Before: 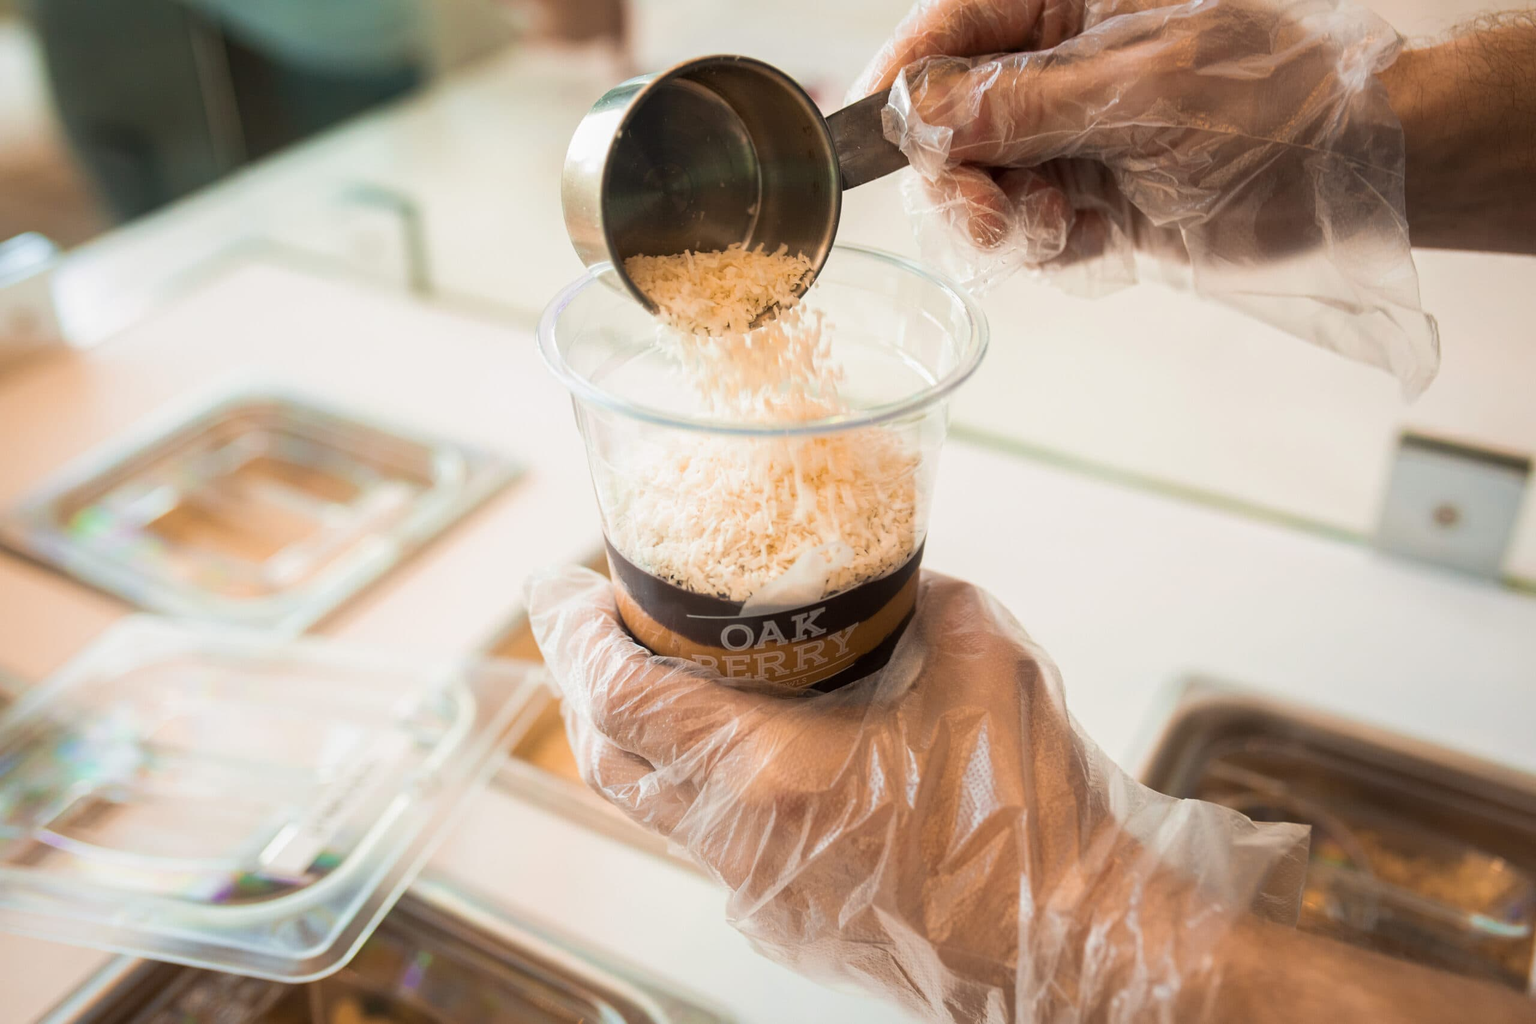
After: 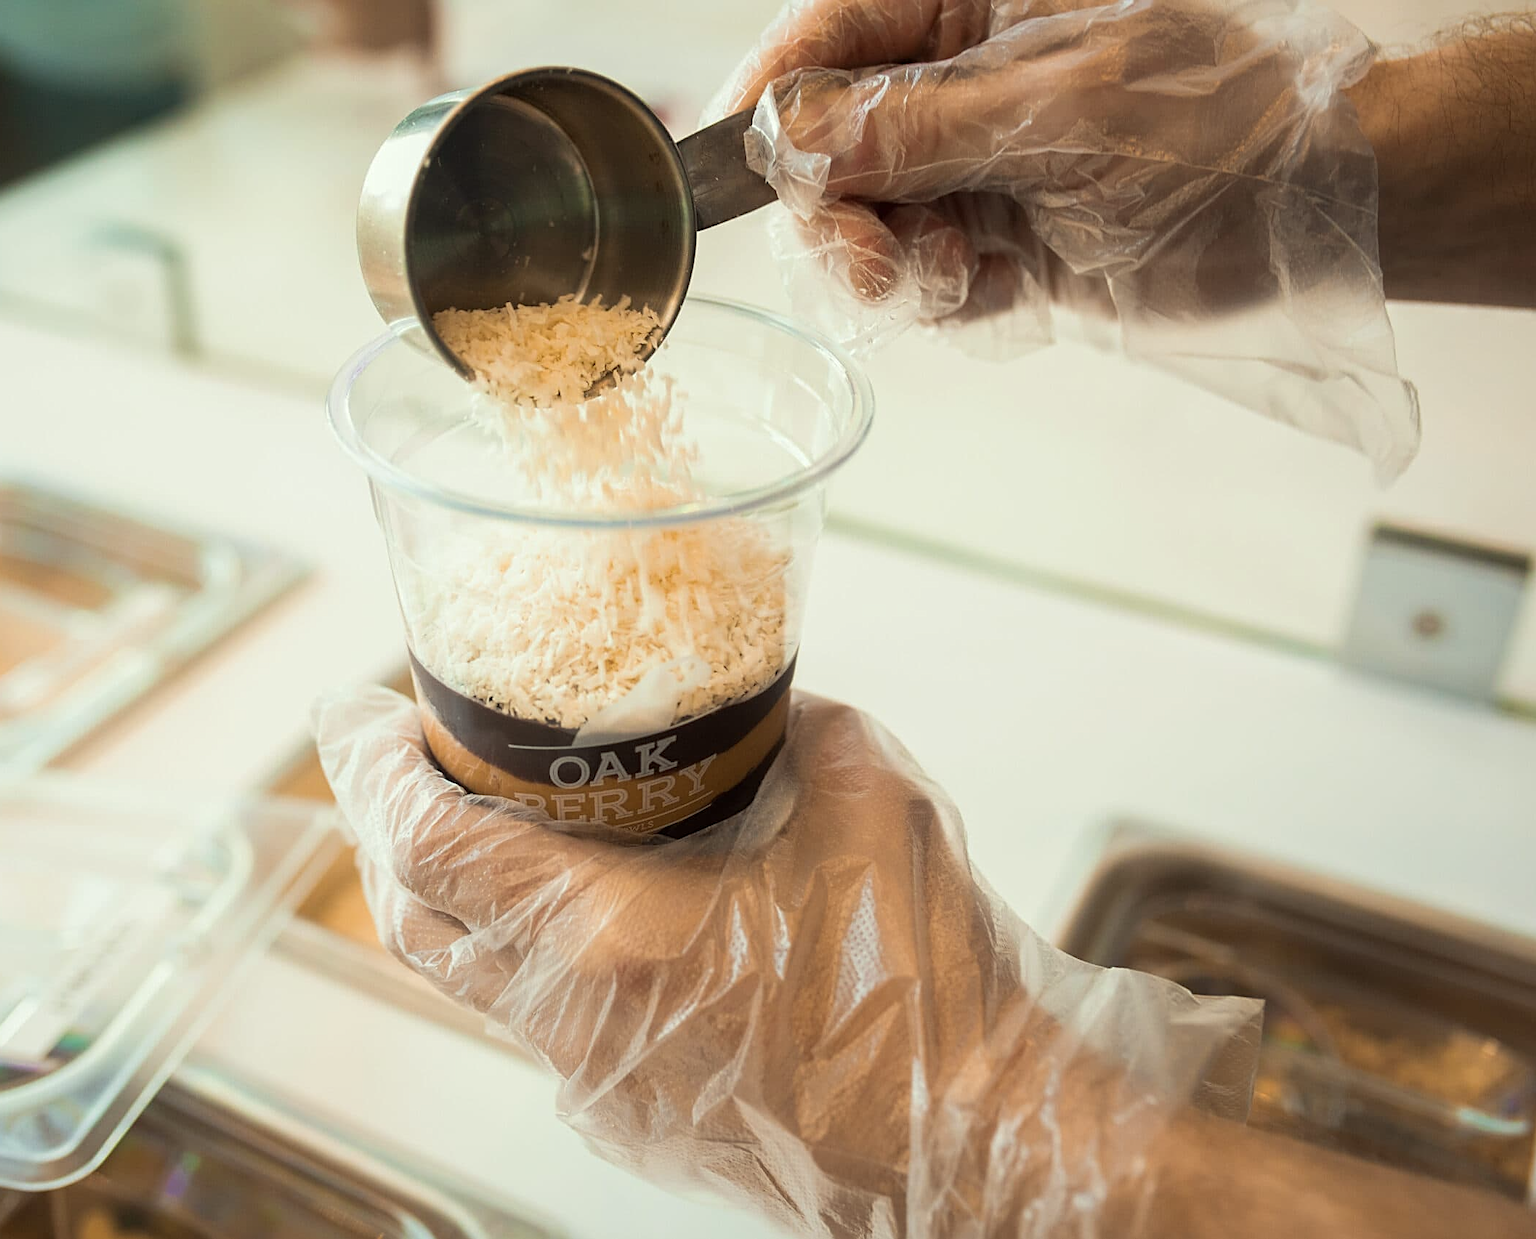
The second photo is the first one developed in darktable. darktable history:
sharpen: on, module defaults
contrast brightness saturation: contrast 0.006, saturation -0.055
crop: left 17.397%, bottom 0.026%
color correction: highlights a* -4.55, highlights b* 5.05, saturation 0.969
